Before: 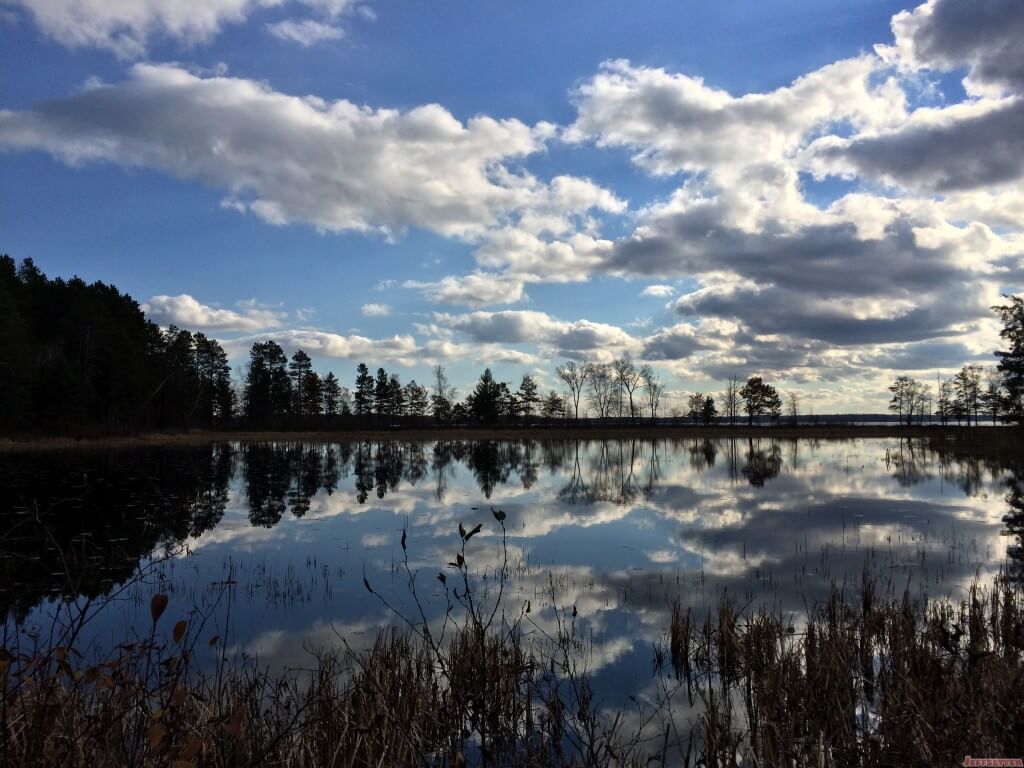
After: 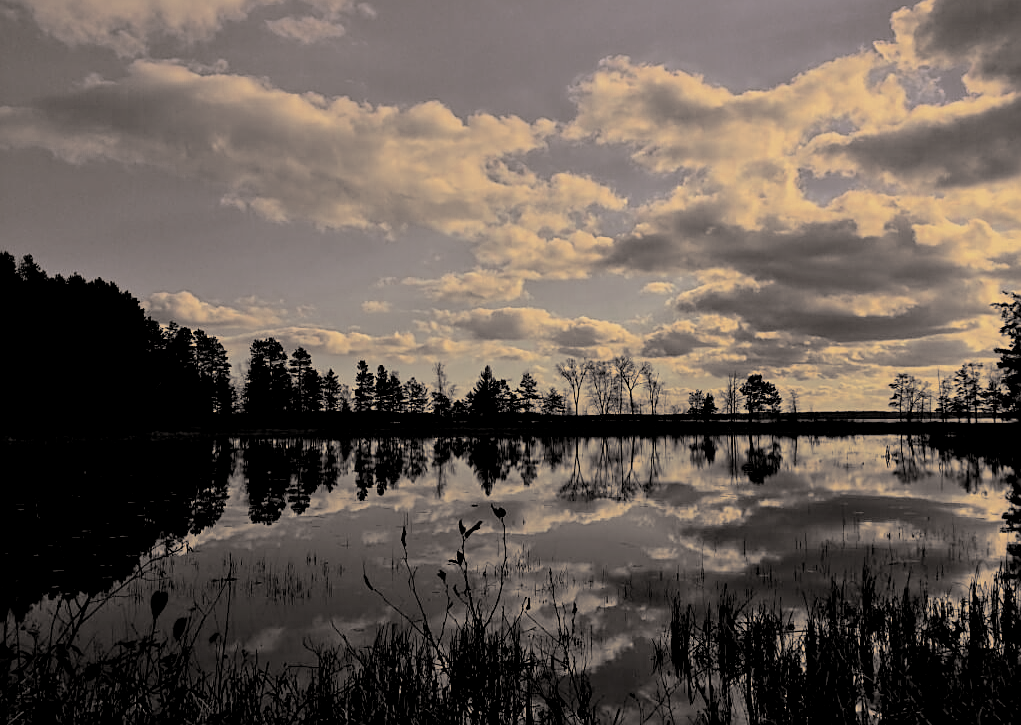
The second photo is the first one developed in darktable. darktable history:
crop: top 0.448%, right 0.264%, bottom 5.045%
sharpen: amount 0.575
color correction: highlights a* 10.44, highlights b* 30.04, shadows a* 2.73, shadows b* 17.51, saturation 1.72
split-toning: shadows › hue 26°, shadows › saturation 0.09, highlights › hue 40°, highlights › saturation 0.18, balance -63, compress 0%
filmic rgb: black relative exposure -7.65 EV, white relative exposure 4.56 EV, hardness 3.61, color science v6 (2022)
color zones: curves: ch0 [(0, 0.5) (0.125, 0.4) (0.25, 0.5) (0.375, 0.4) (0.5, 0.4) (0.625, 0.35) (0.75, 0.35) (0.875, 0.5)]; ch1 [(0, 0.35) (0.125, 0.45) (0.25, 0.35) (0.375, 0.35) (0.5, 0.35) (0.625, 0.35) (0.75, 0.45) (0.875, 0.35)]; ch2 [(0, 0.6) (0.125, 0.5) (0.25, 0.5) (0.375, 0.6) (0.5, 0.6) (0.625, 0.5) (0.75, 0.5) (0.875, 0.5)]
